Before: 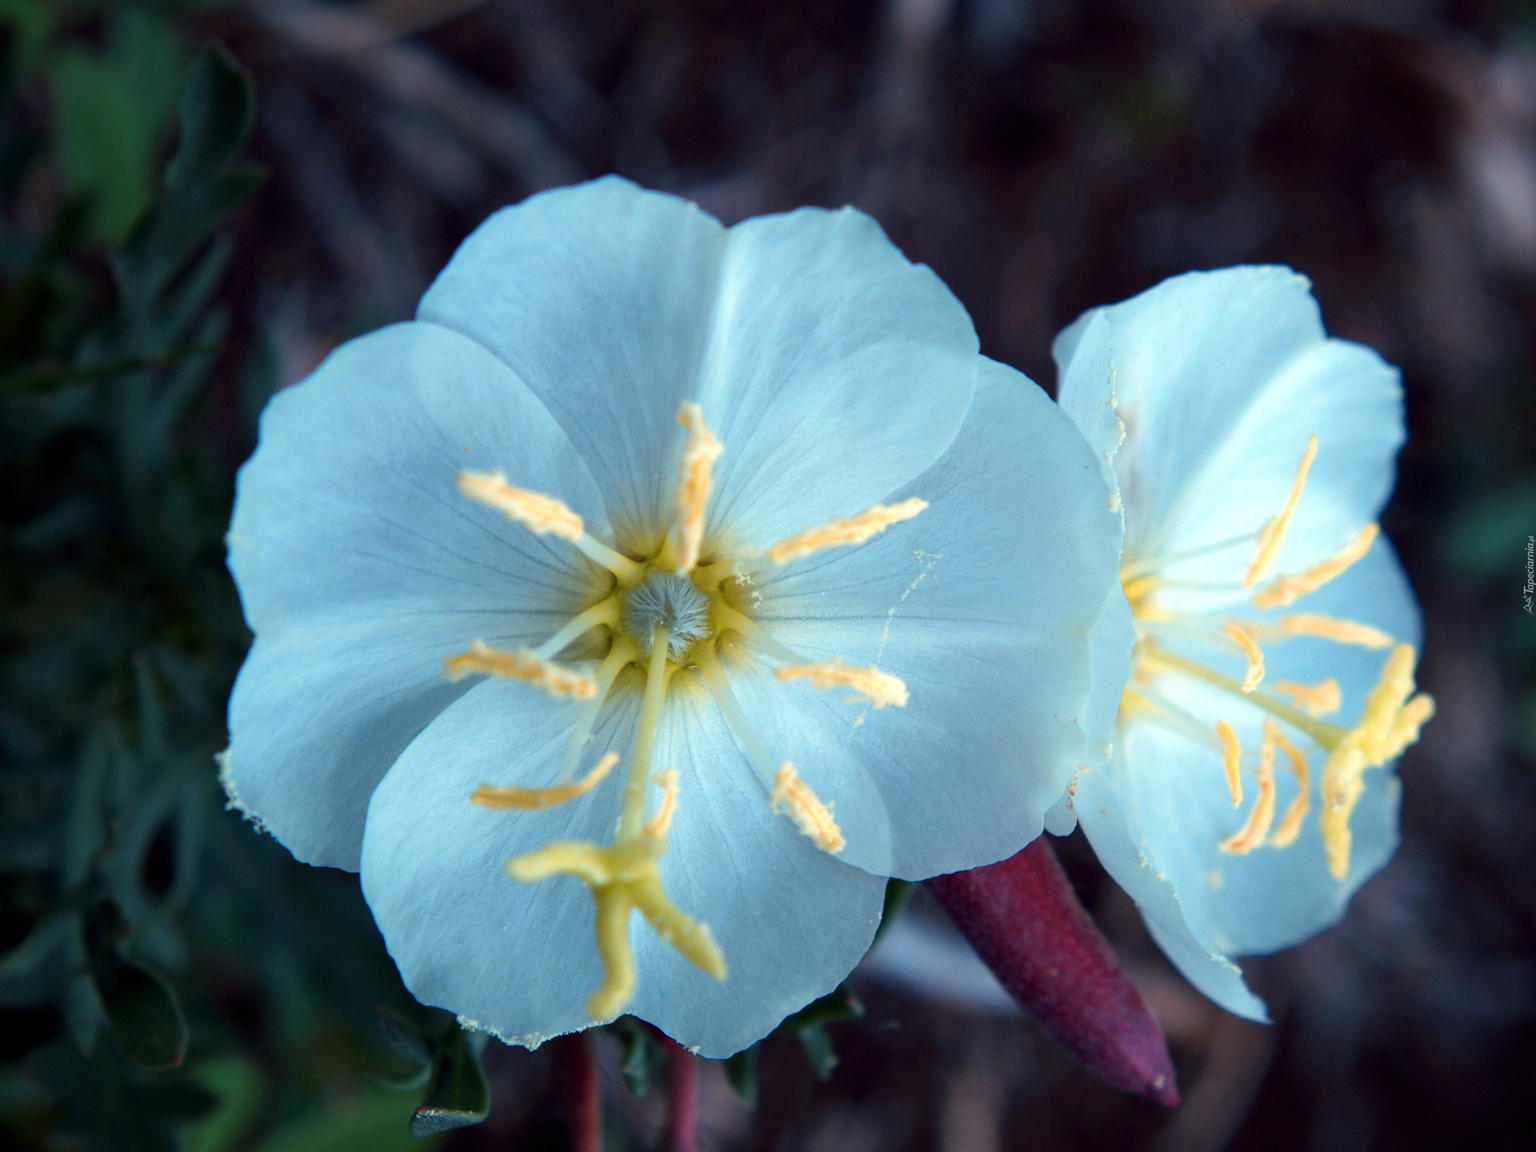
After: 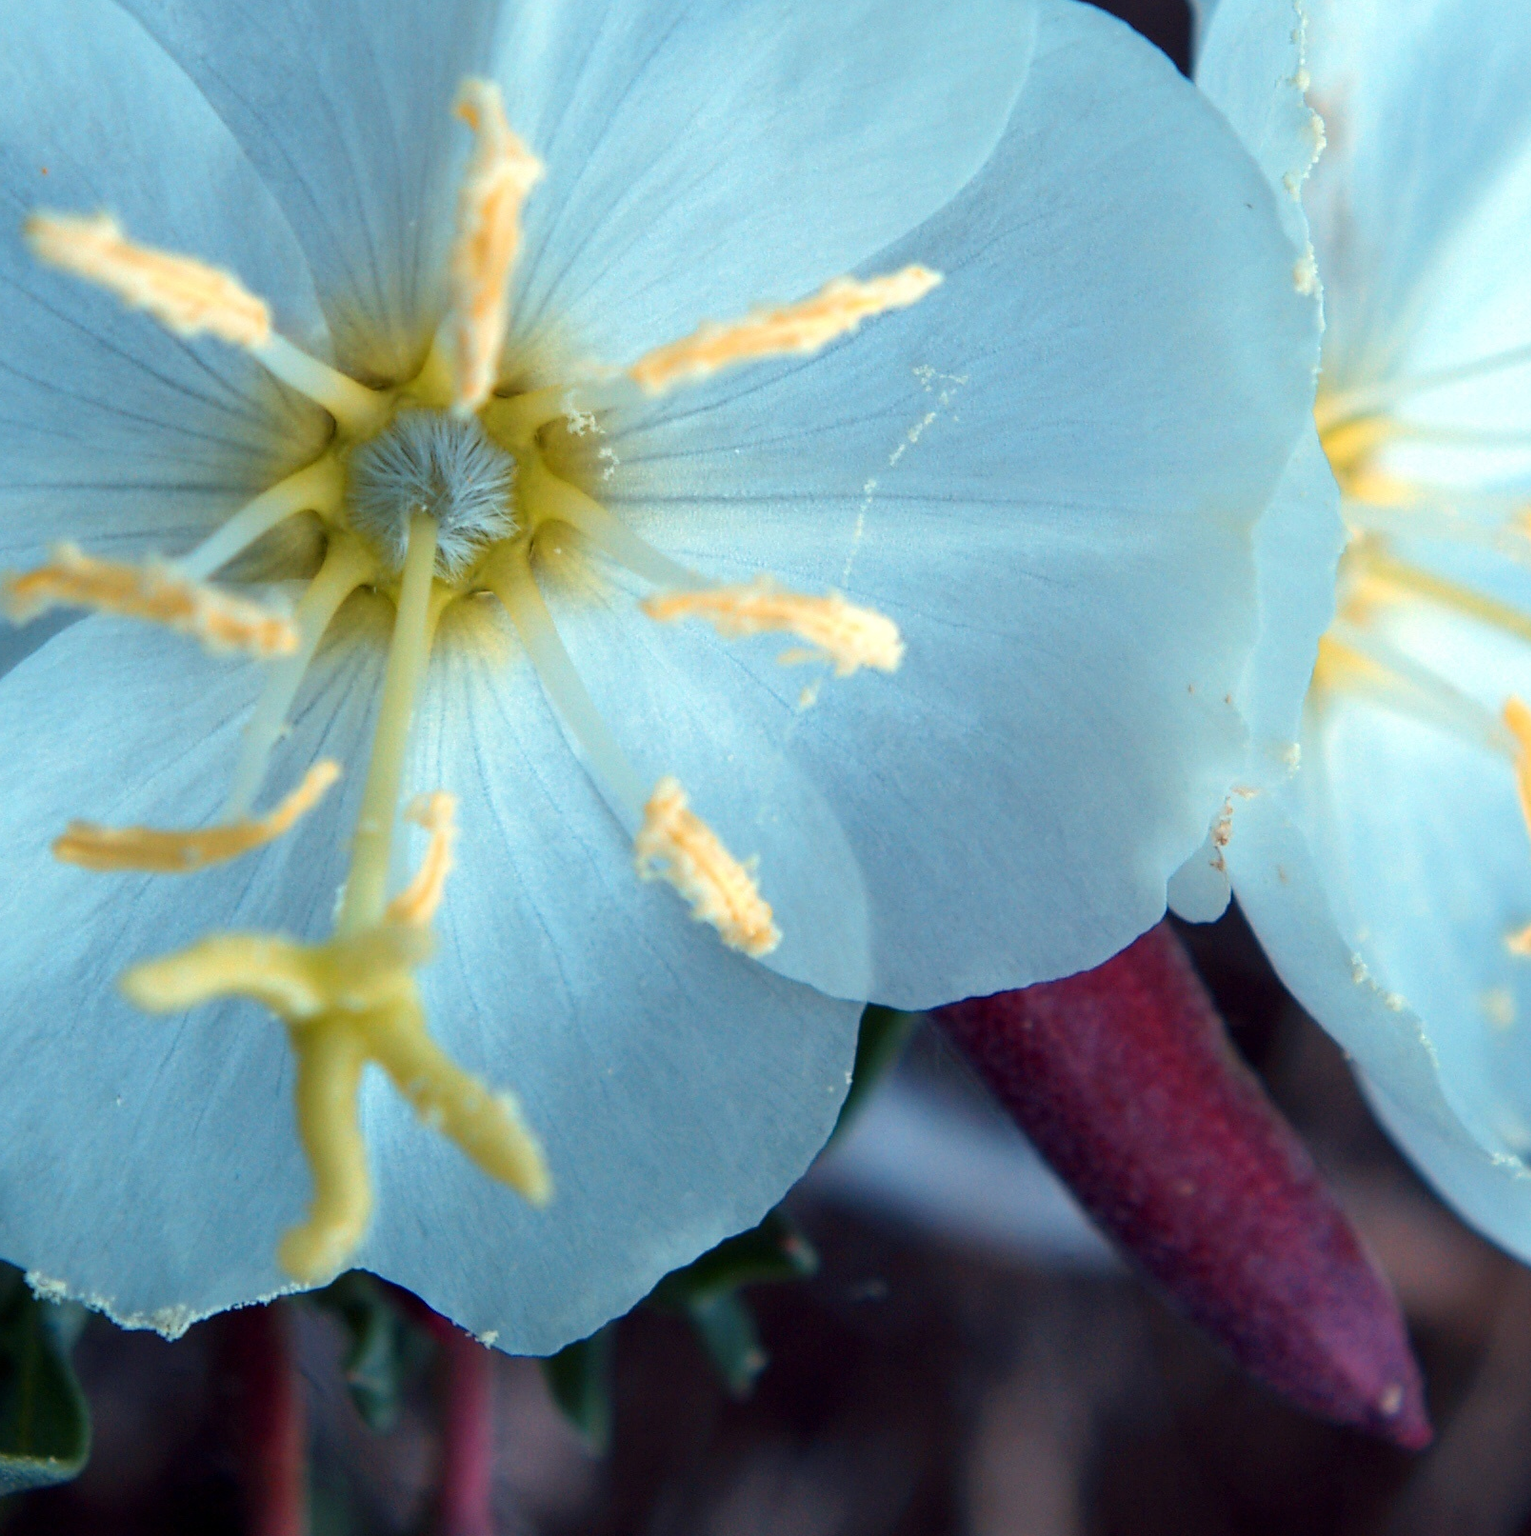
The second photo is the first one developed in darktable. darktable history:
crop and rotate: left 28.894%, top 31.408%, right 19.816%
